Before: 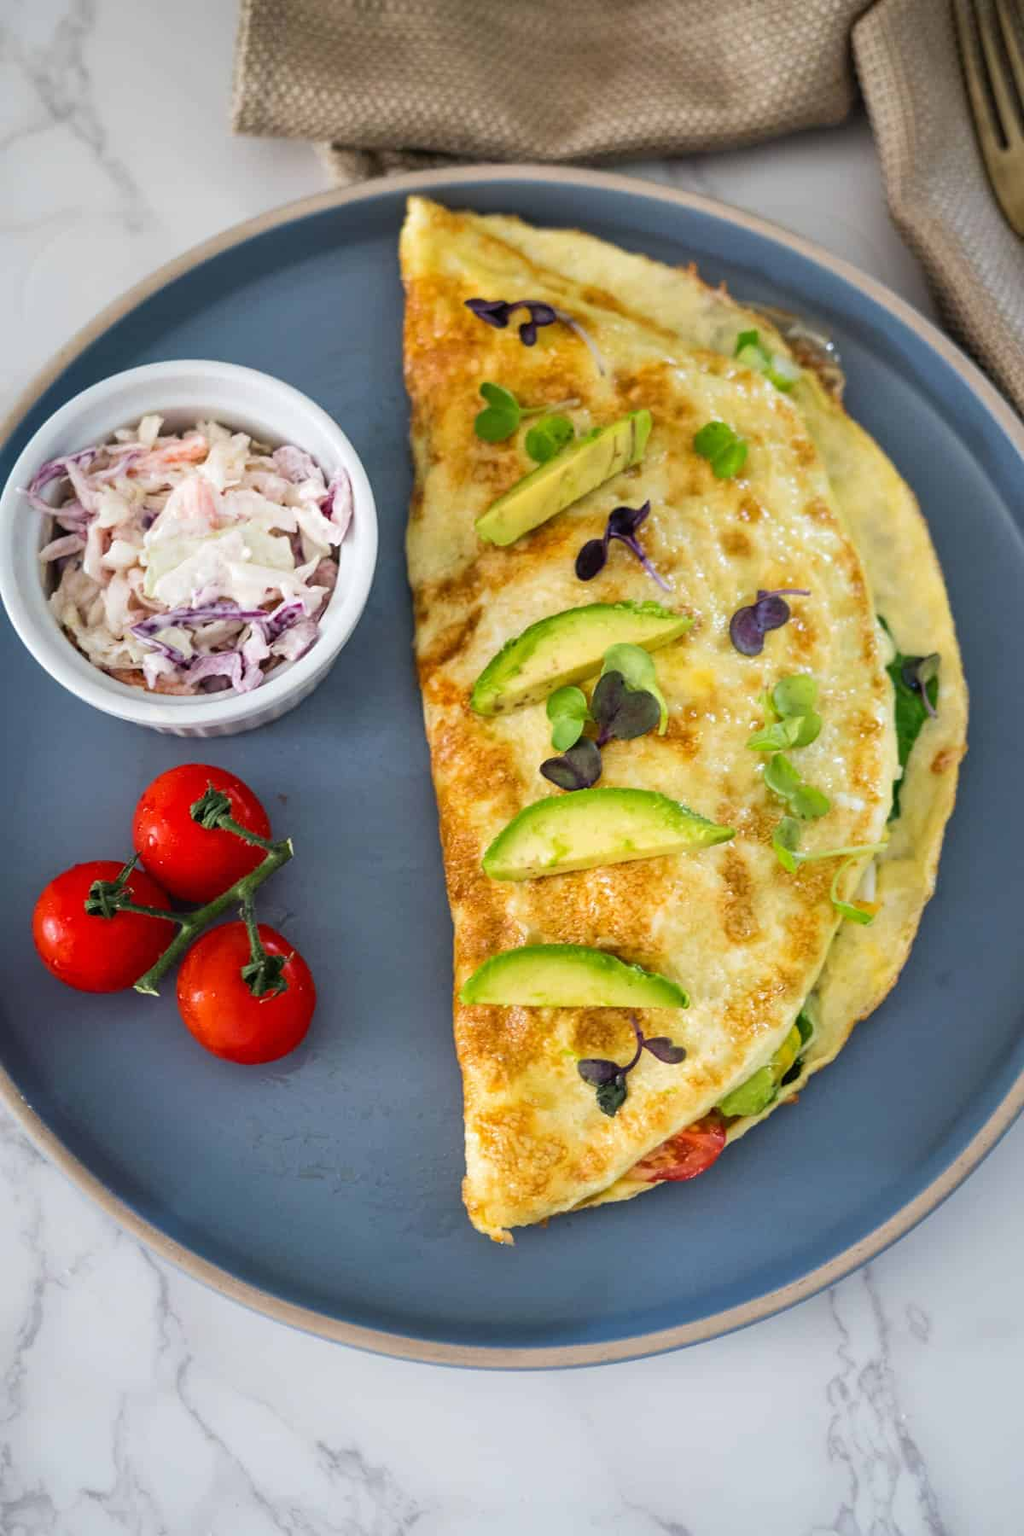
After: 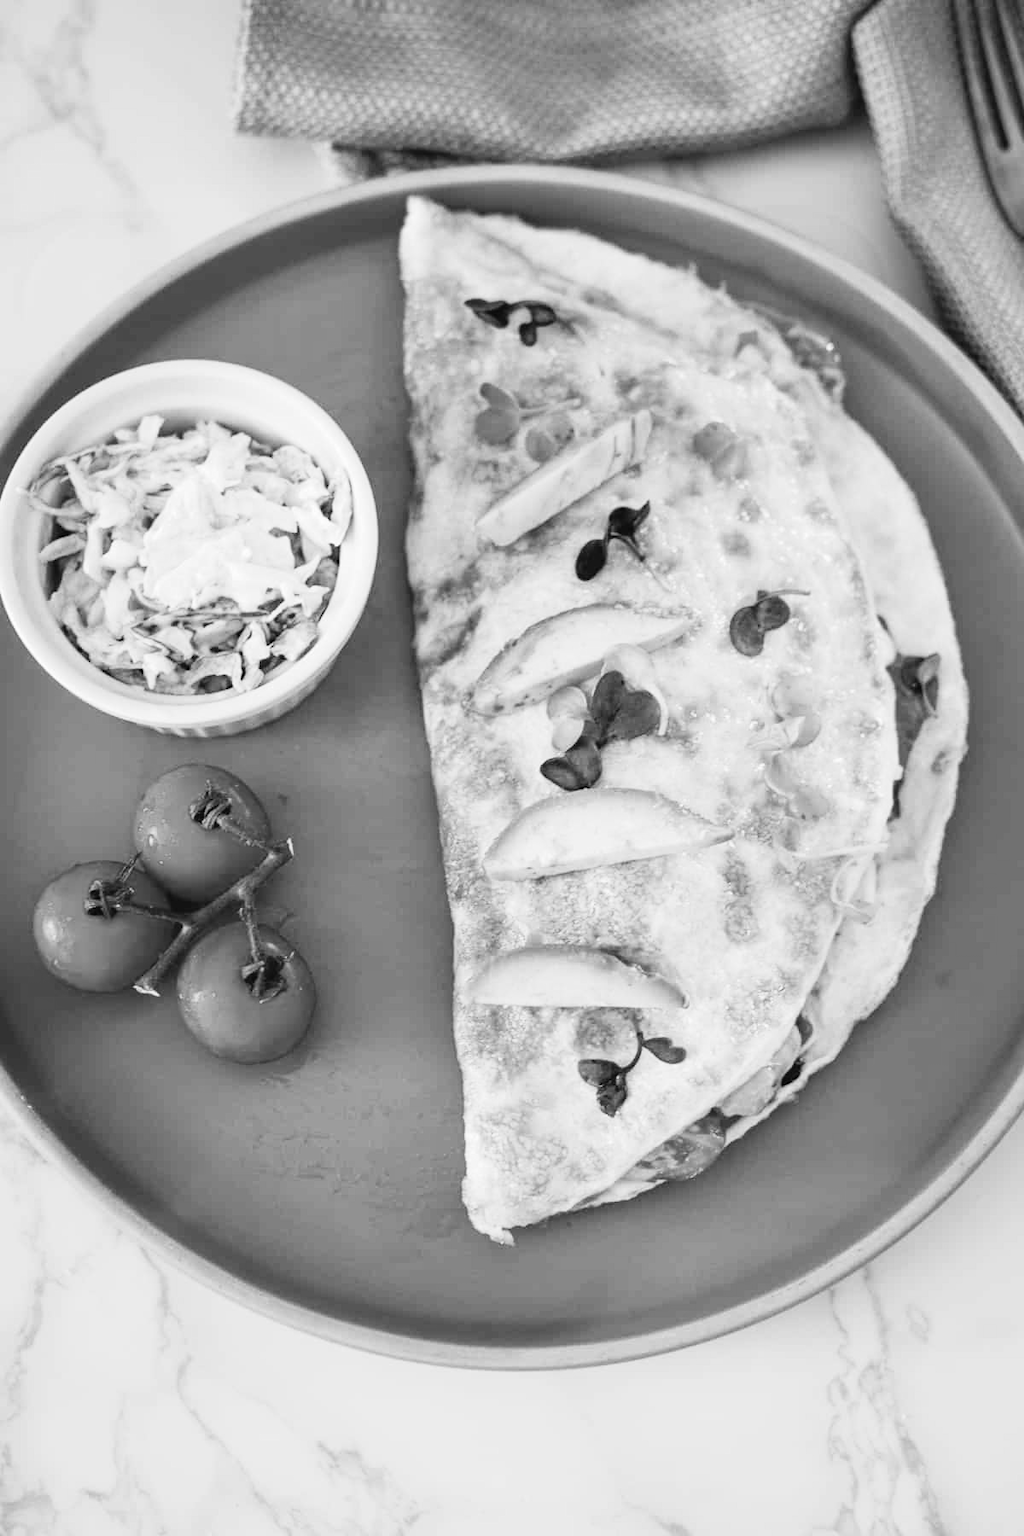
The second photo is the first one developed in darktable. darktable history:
contrast brightness saturation: contrast -0.05, saturation -0.41
tone curve: curves: ch0 [(0, 0) (0.131, 0.116) (0.316, 0.345) (0.501, 0.584) (0.629, 0.732) (0.812, 0.888) (1, 0.974)]; ch1 [(0, 0) (0.366, 0.367) (0.475, 0.462) (0.494, 0.496) (0.504, 0.499) (0.553, 0.584) (1, 1)]; ch2 [(0, 0) (0.333, 0.346) (0.375, 0.375) (0.424, 0.43) (0.476, 0.492) (0.502, 0.502) (0.533, 0.556) (0.566, 0.599) (0.614, 0.653) (1, 1)], color space Lab, independent channels, preserve colors none
exposure: exposure 0.258 EV, compensate highlight preservation false
monochrome: size 3.1
